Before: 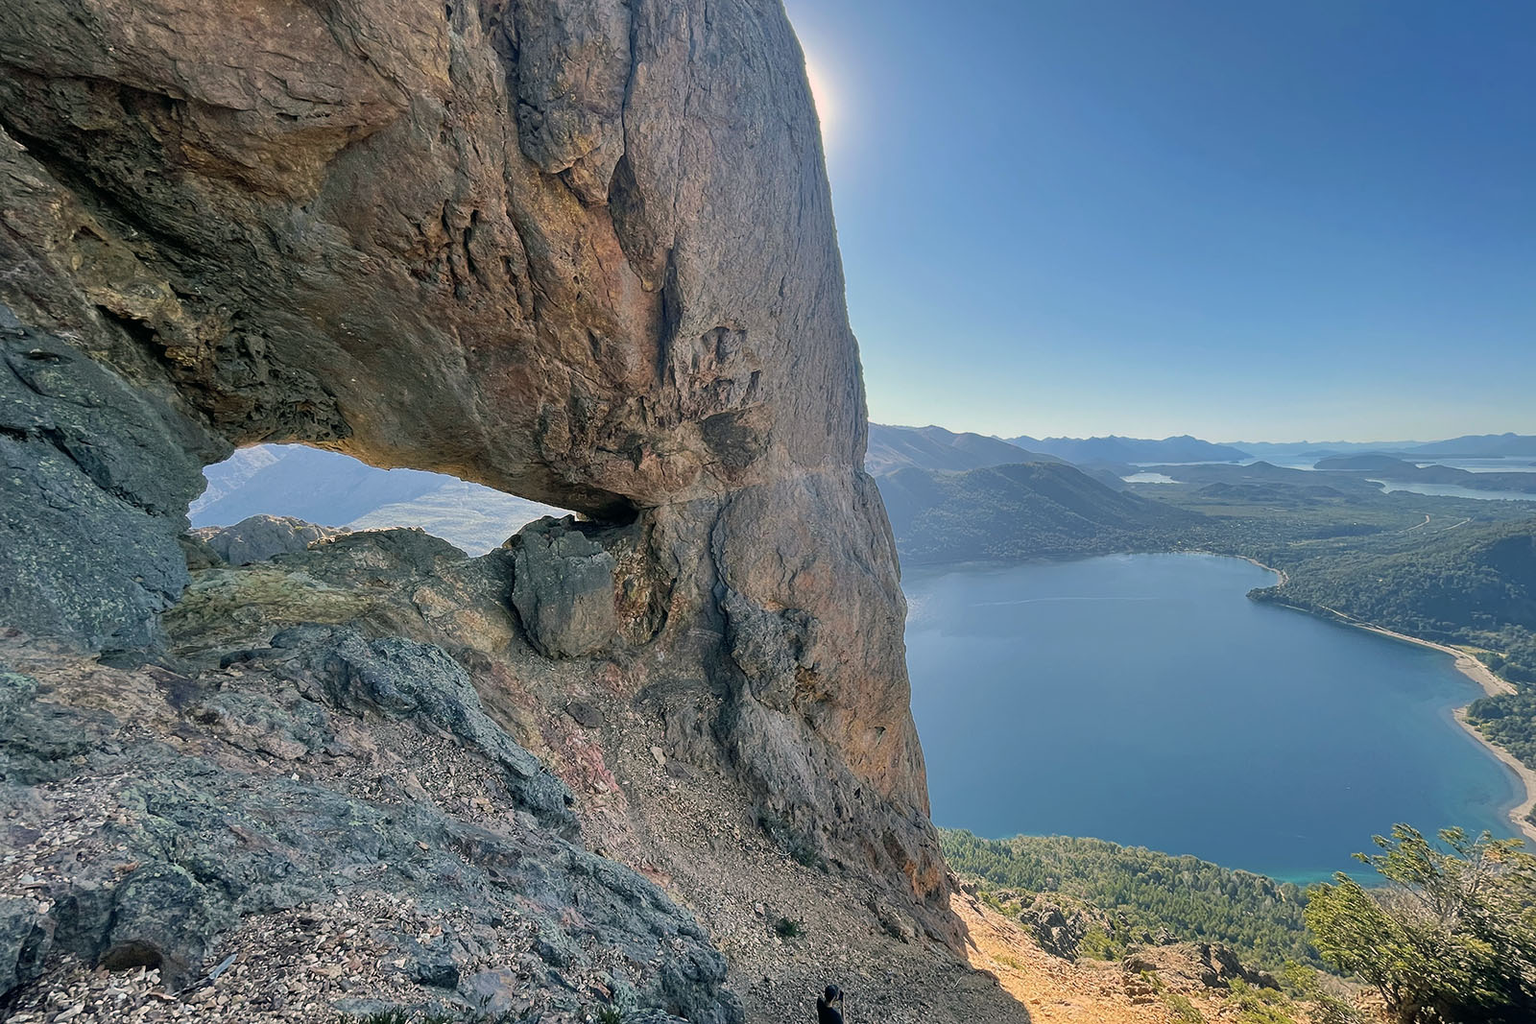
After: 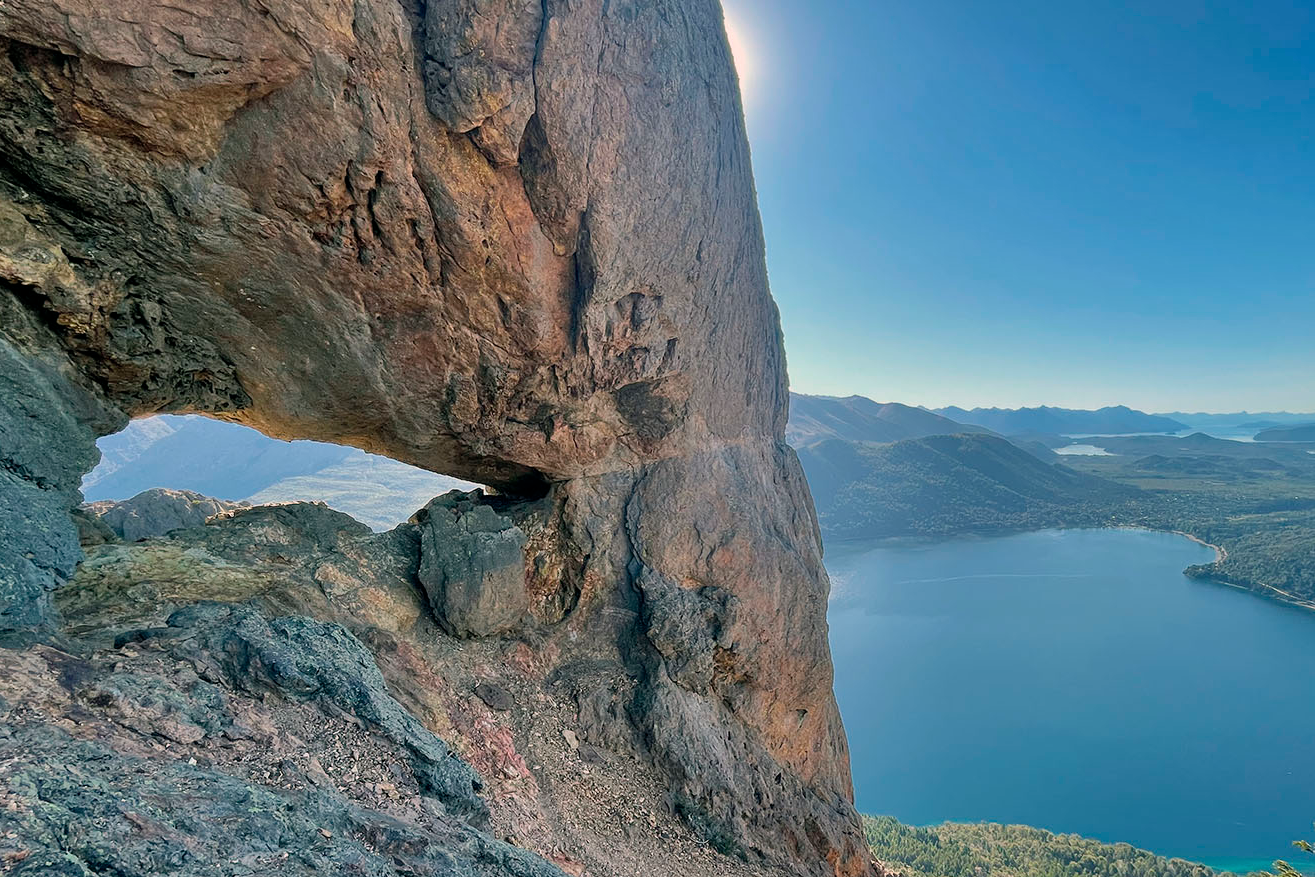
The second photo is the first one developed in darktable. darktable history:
shadows and highlights: shadows color adjustment 97.66%, soften with gaussian
crop and rotate: left 7.196%, top 4.574%, right 10.605%, bottom 13.178%
